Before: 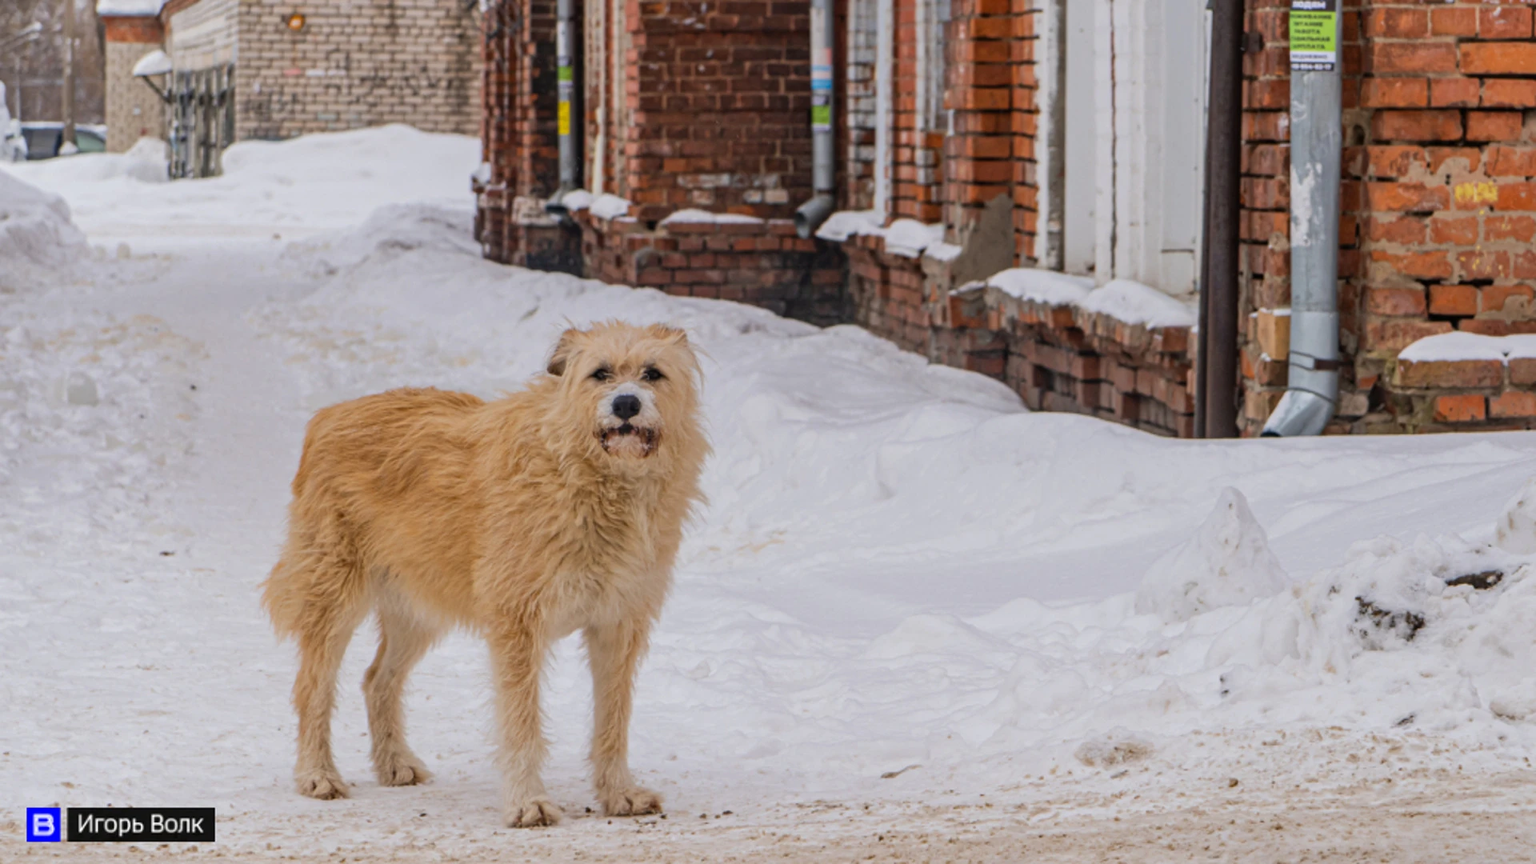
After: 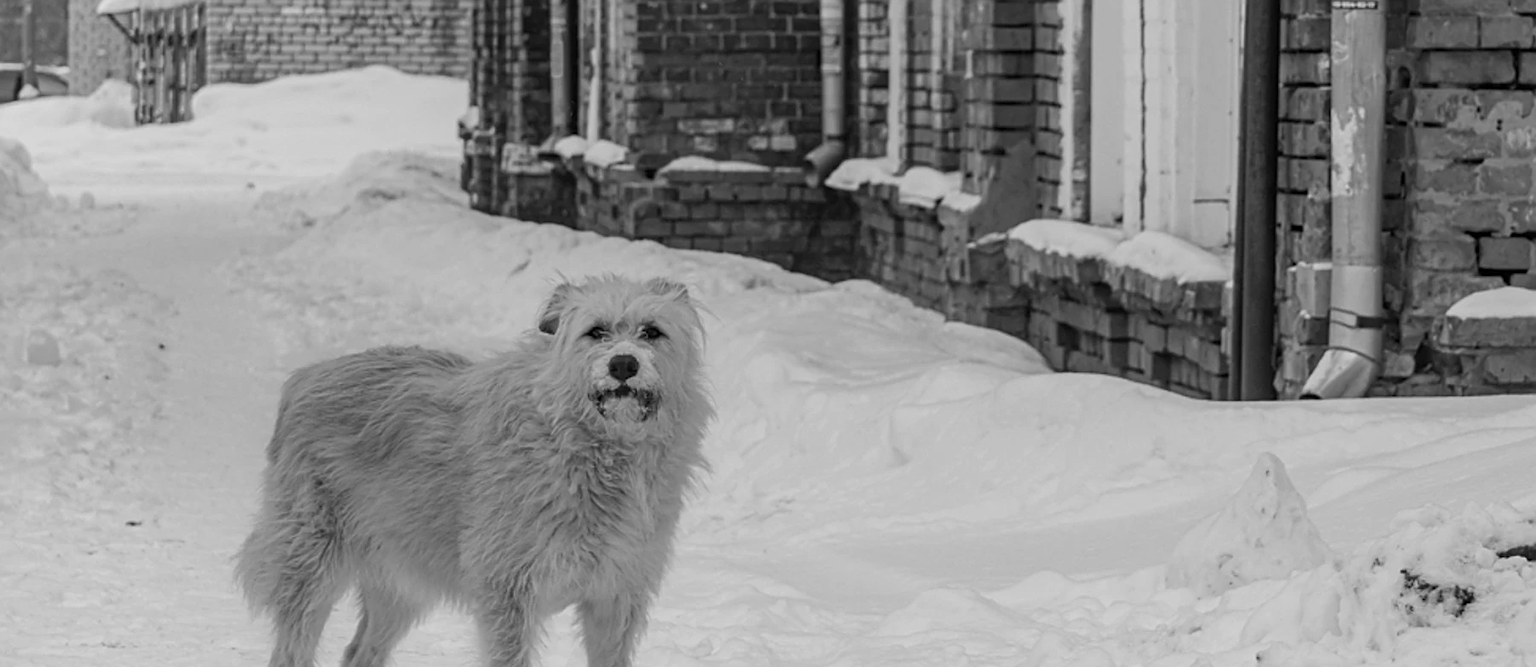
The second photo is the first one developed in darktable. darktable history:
crop: left 2.737%, top 7.287%, right 3.421%, bottom 20.179%
monochrome: a -11.7, b 1.62, size 0.5, highlights 0.38
sharpen: on, module defaults
